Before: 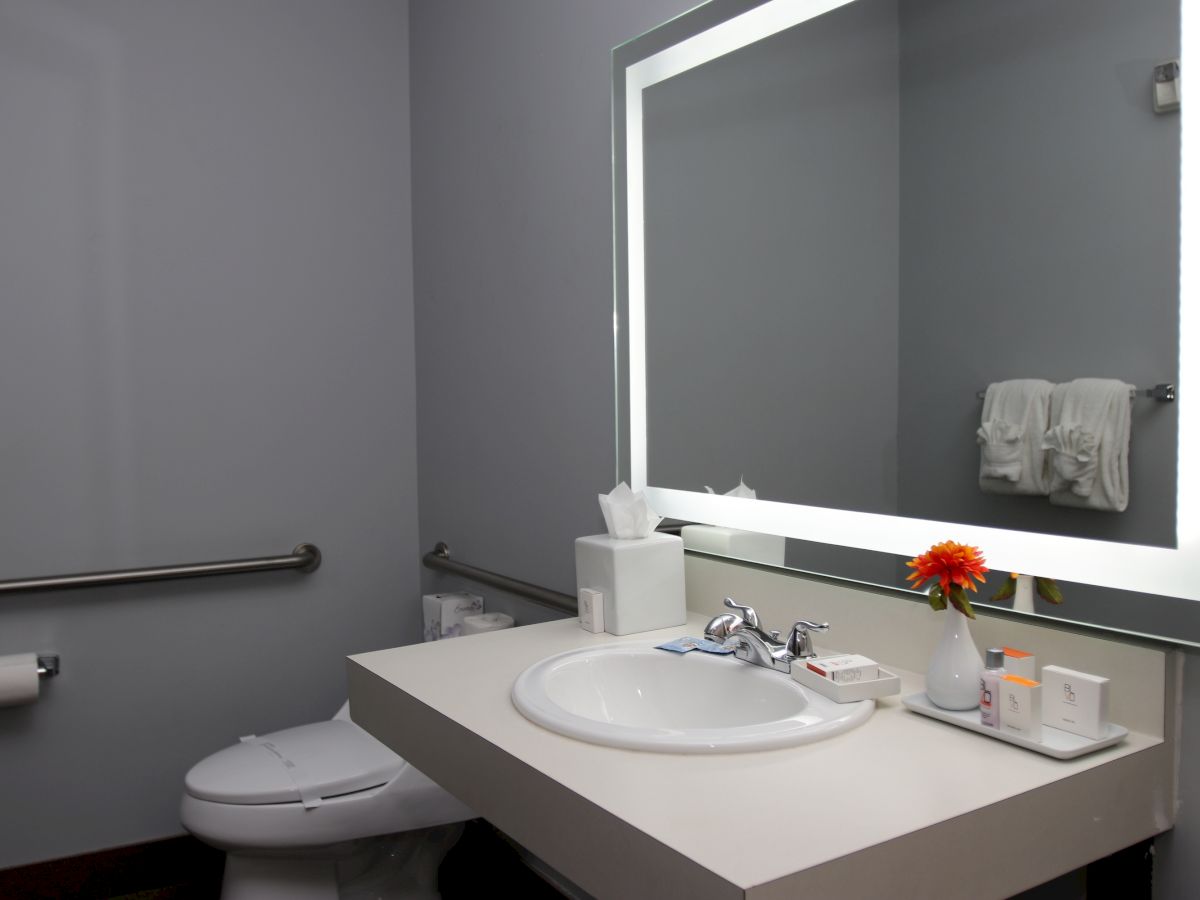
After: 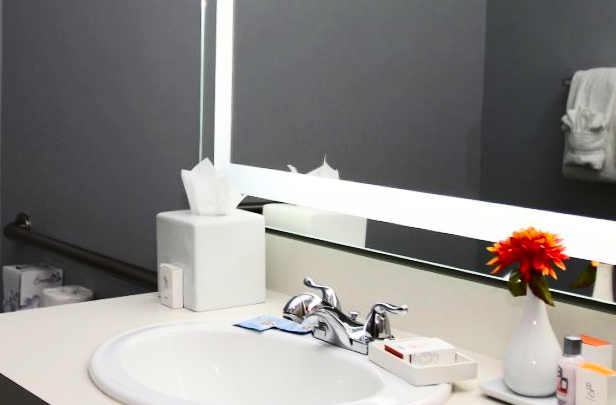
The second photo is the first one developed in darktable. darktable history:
crop: left 35.03%, top 36.625%, right 14.663%, bottom 20.057%
contrast brightness saturation: contrast 0.4, brightness 0.05, saturation 0.25
rotate and perspective: rotation 1.72°, automatic cropping off
exposure: compensate exposure bias true, compensate highlight preservation false
